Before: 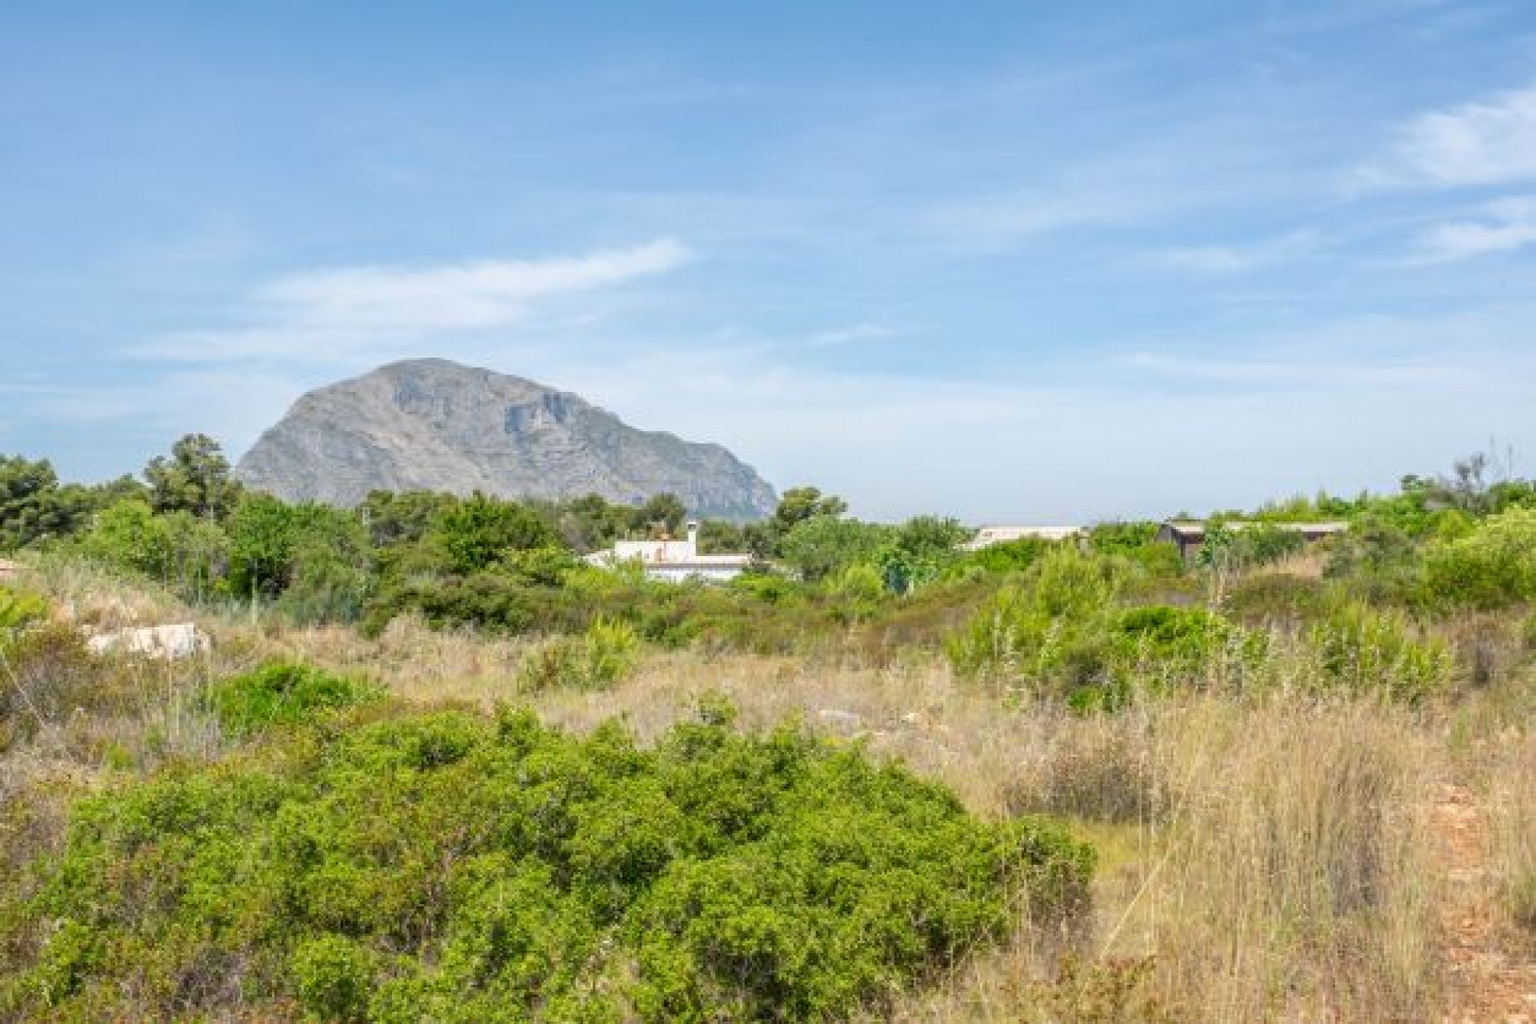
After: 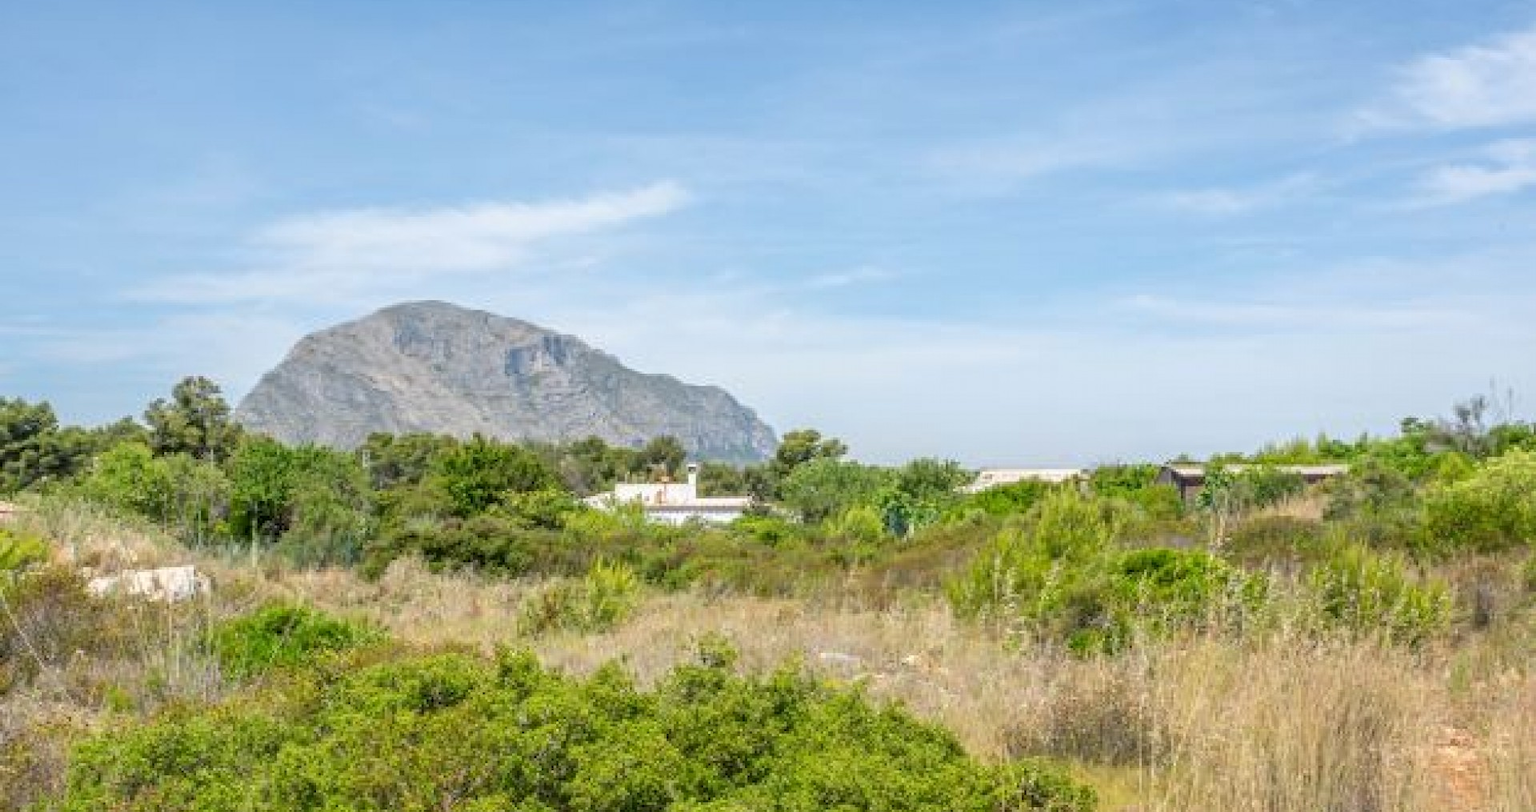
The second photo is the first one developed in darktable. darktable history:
exposure: compensate highlight preservation false
contrast equalizer: octaves 7, y [[0.5, 0.5, 0.5, 0.539, 0.64, 0.611], [0.5 ×6], [0.5 ×6], [0 ×6], [0 ×6]], mix 0.156
crop and rotate: top 5.66%, bottom 14.93%
